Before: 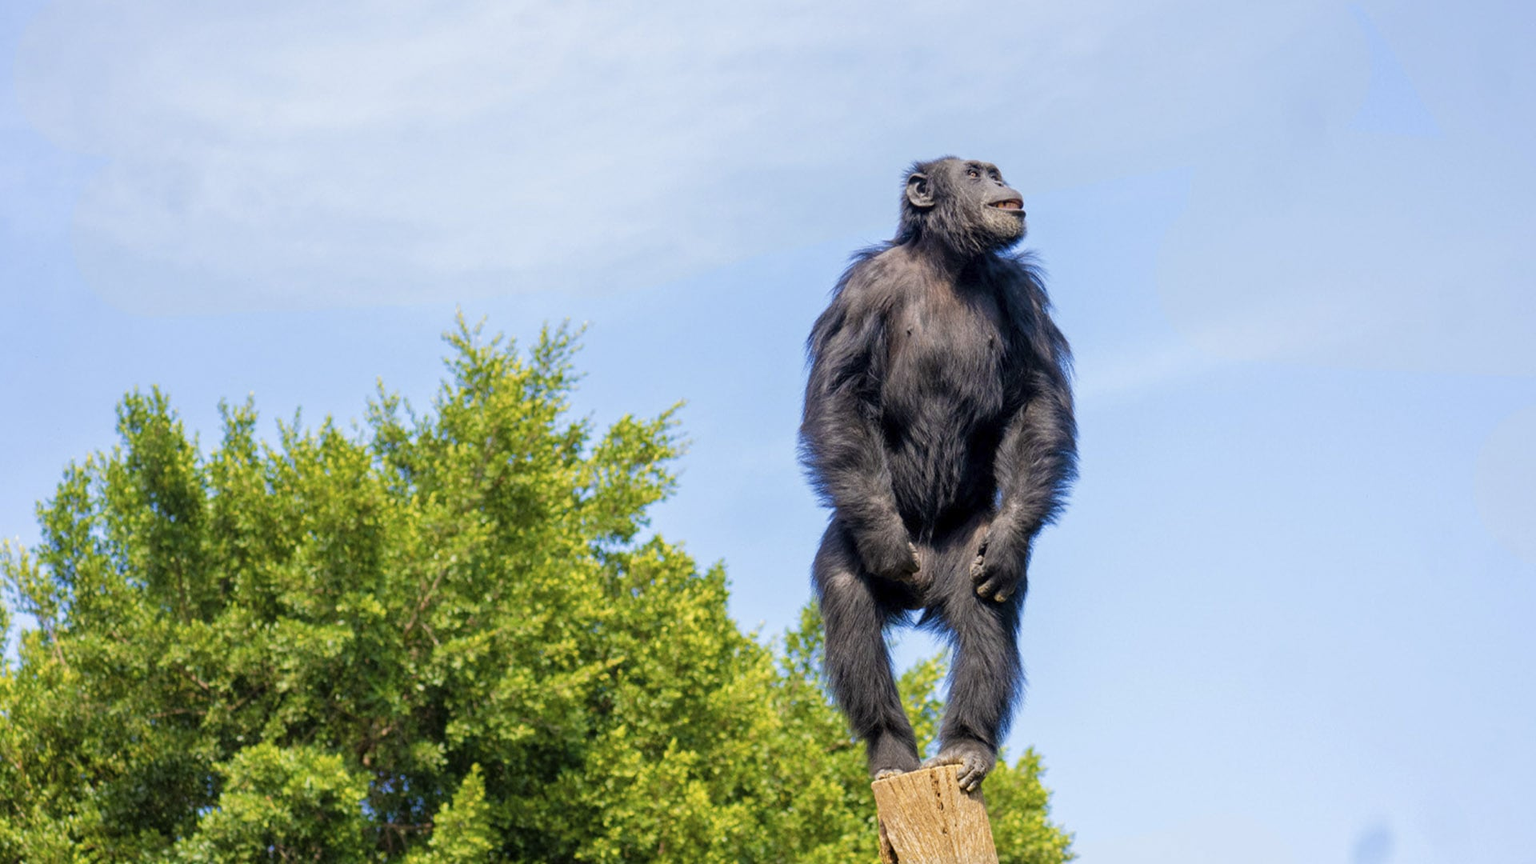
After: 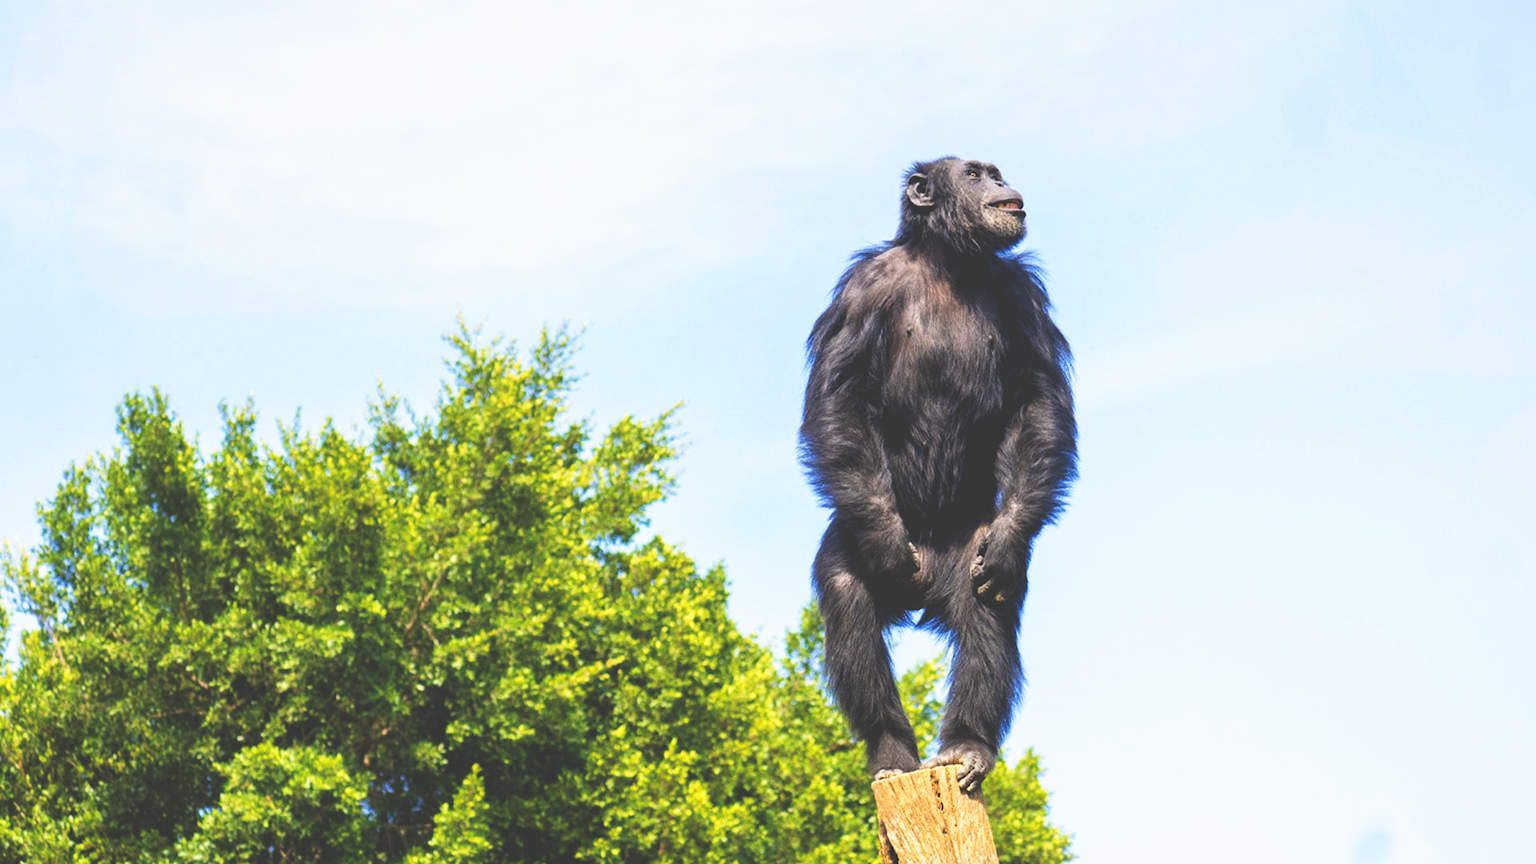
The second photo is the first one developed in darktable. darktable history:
exposure: compensate highlight preservation false
base curve: curves: ch0 [(0, 0.036) (0.007, 0.037) (0.604, 0.887) (1, 1)], preserve colors none
